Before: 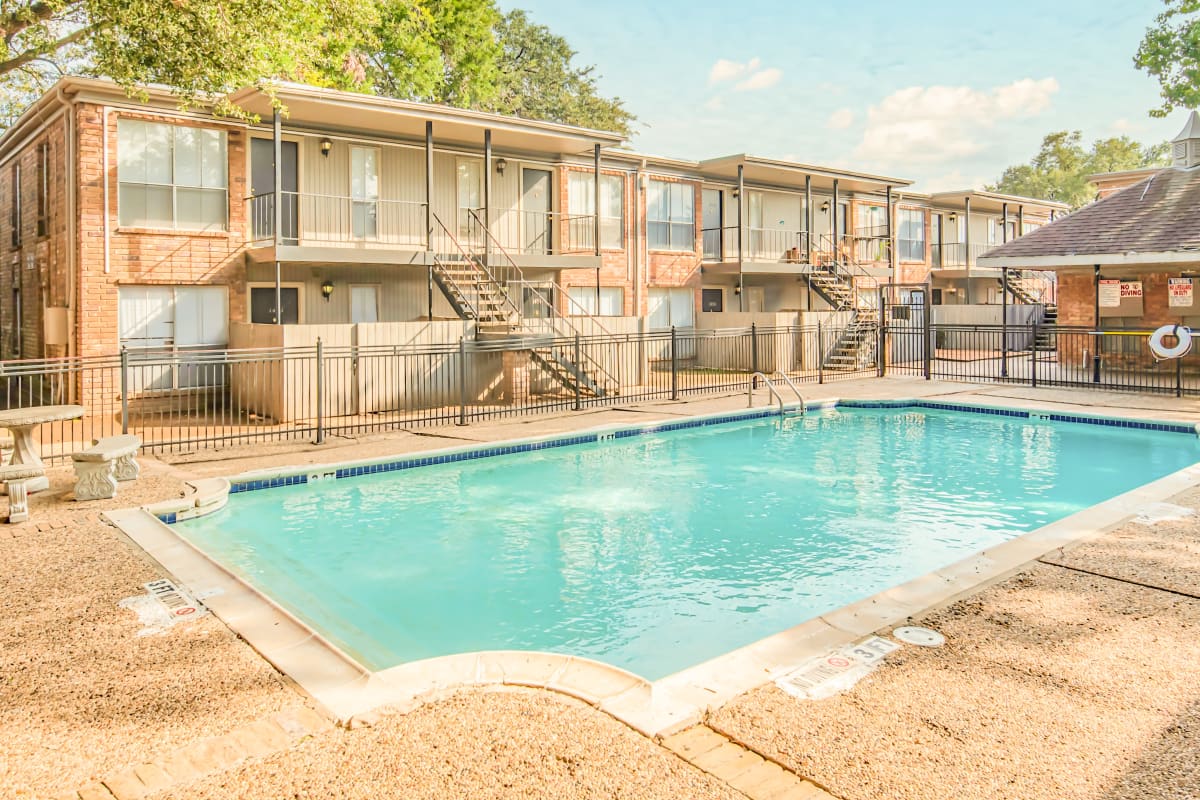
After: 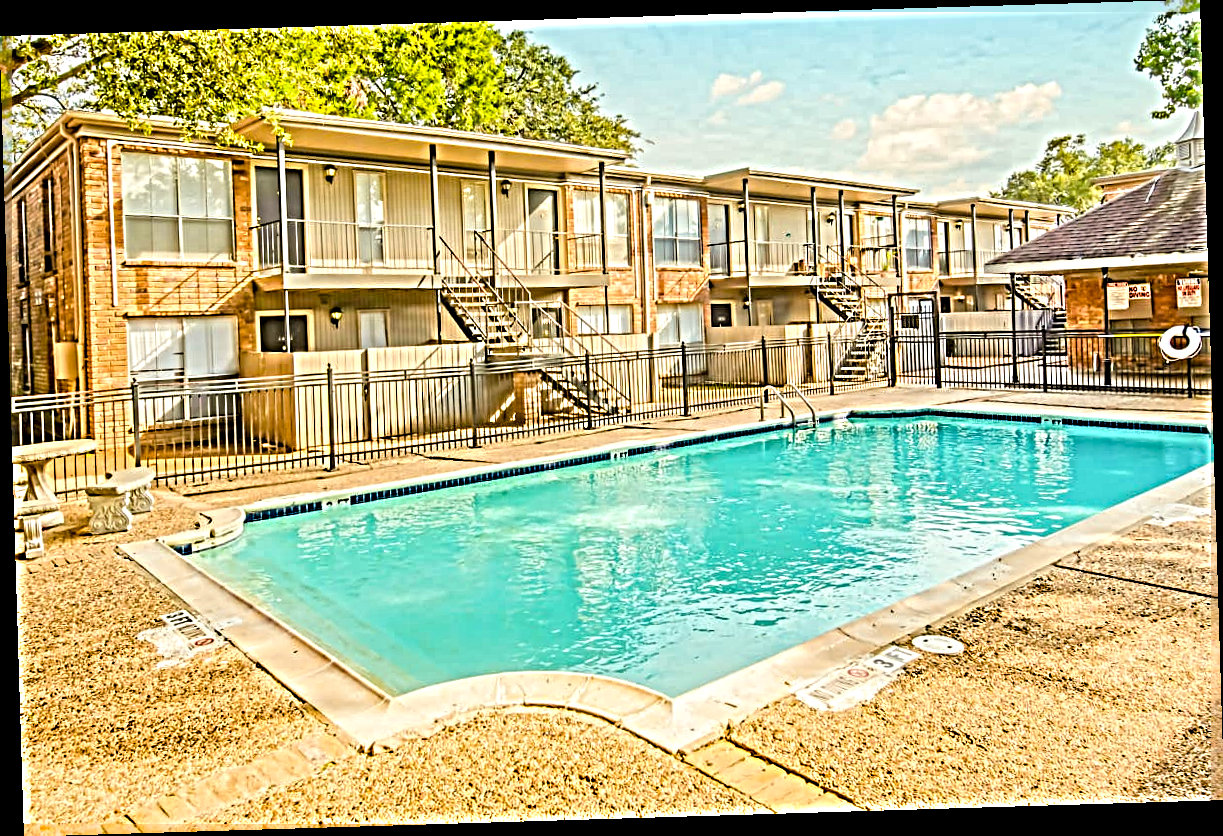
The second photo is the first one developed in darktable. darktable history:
sharpen: radius 6.3, amount 1.8, threshold 0
rotate and perspective: rotation -1.75°, automatic cropping off
color balance rgb: linear chroma grading › global chroma 15%, perceptual saturation grading › global saturation 30%
